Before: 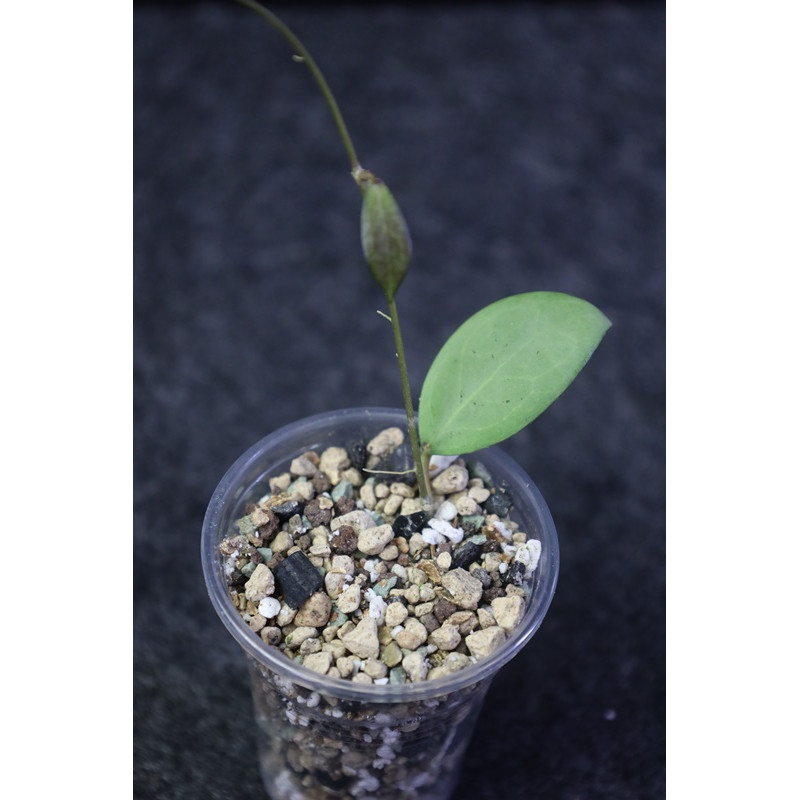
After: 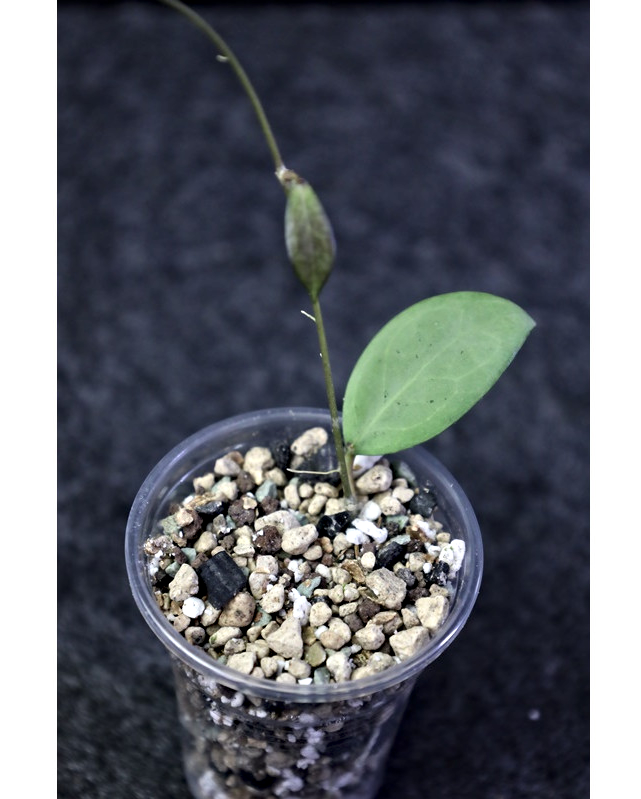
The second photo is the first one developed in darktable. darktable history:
crop and rotate: left 9.597%, right 10.195%
contrast equalizer: y [[0.511, 0.558, 0.631, 0.632, 0.559, 0.512], [0.5 ×6], [0.507, 0.559, 0.627, 0.644, 0.647, 0.647], [0 ×6], [0 ×6]]
